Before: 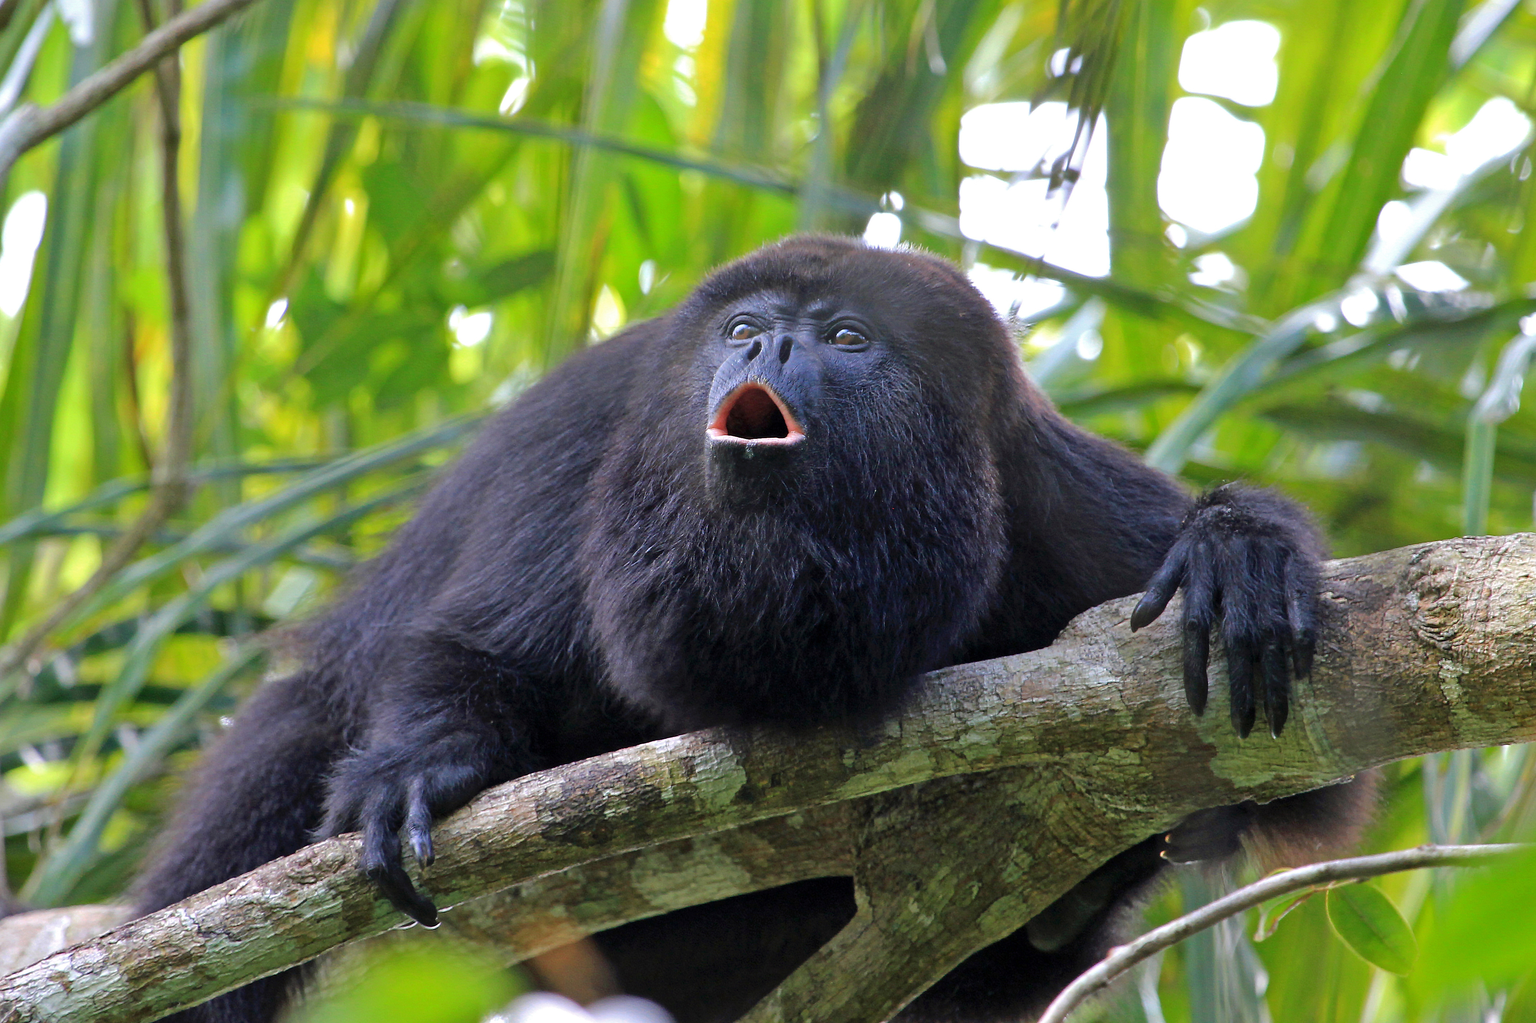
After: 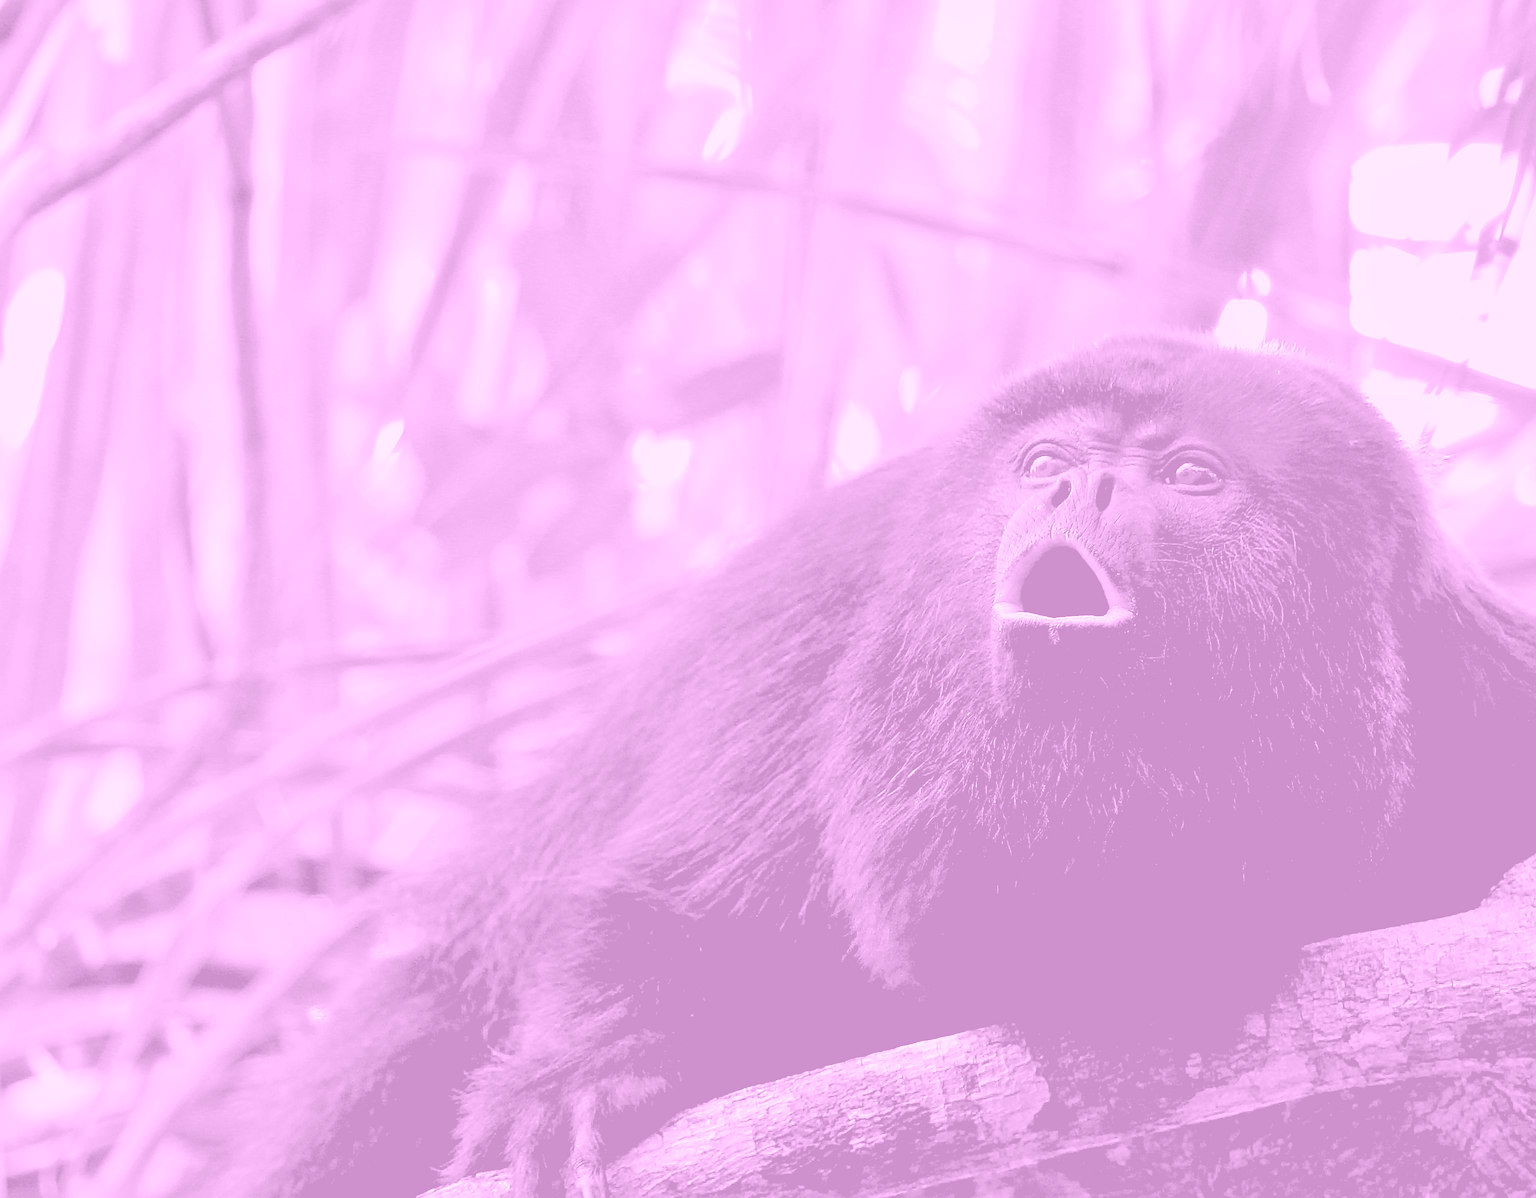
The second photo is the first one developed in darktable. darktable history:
crop: right 28.885%, bottom 16.626%
local contrast: mode bilateral grid, contrast 20, coarseness 50, detail 120%, midtone range 0.2
colorize: hue 331.2°, saturation 69%, source mix 30.28%, lightness 69.02%, version 1
sharpen: on, module defaults
rgb levels: levels [[0.034, 0.472, 0.904], [0, 0.5, 1], [0, 0.5, 1]]
